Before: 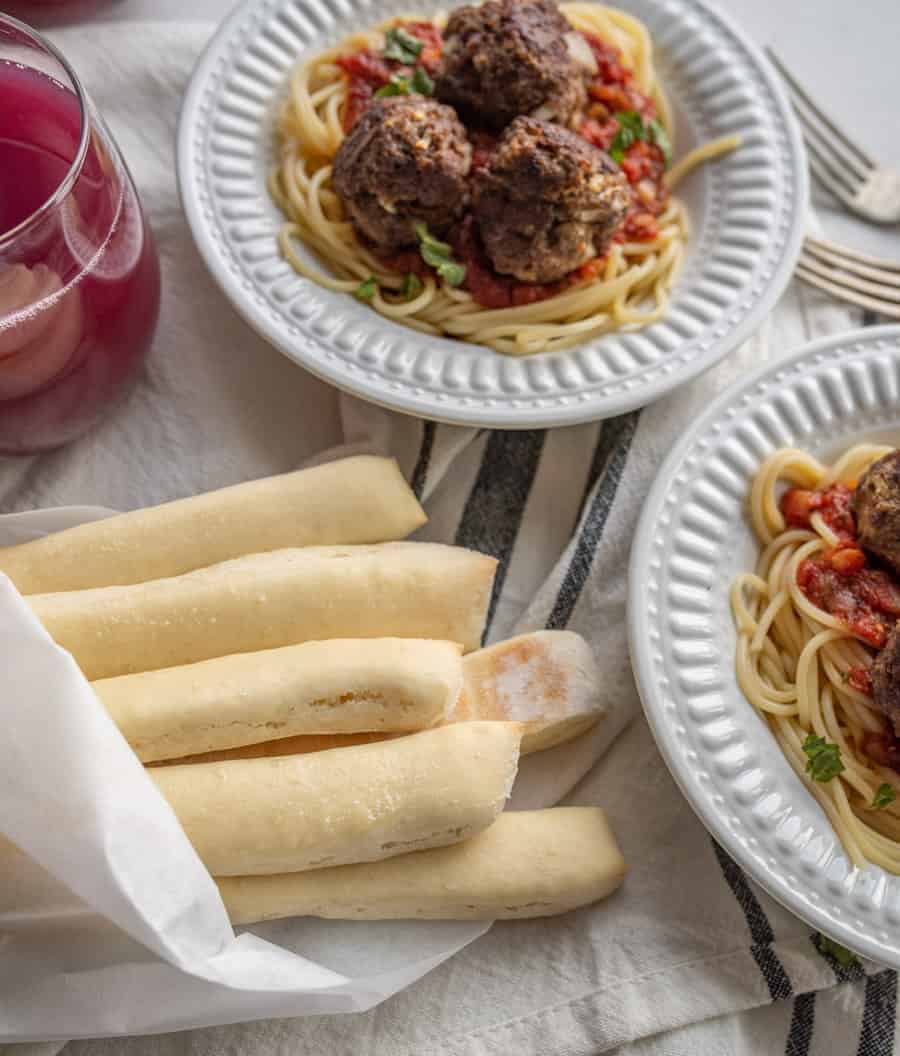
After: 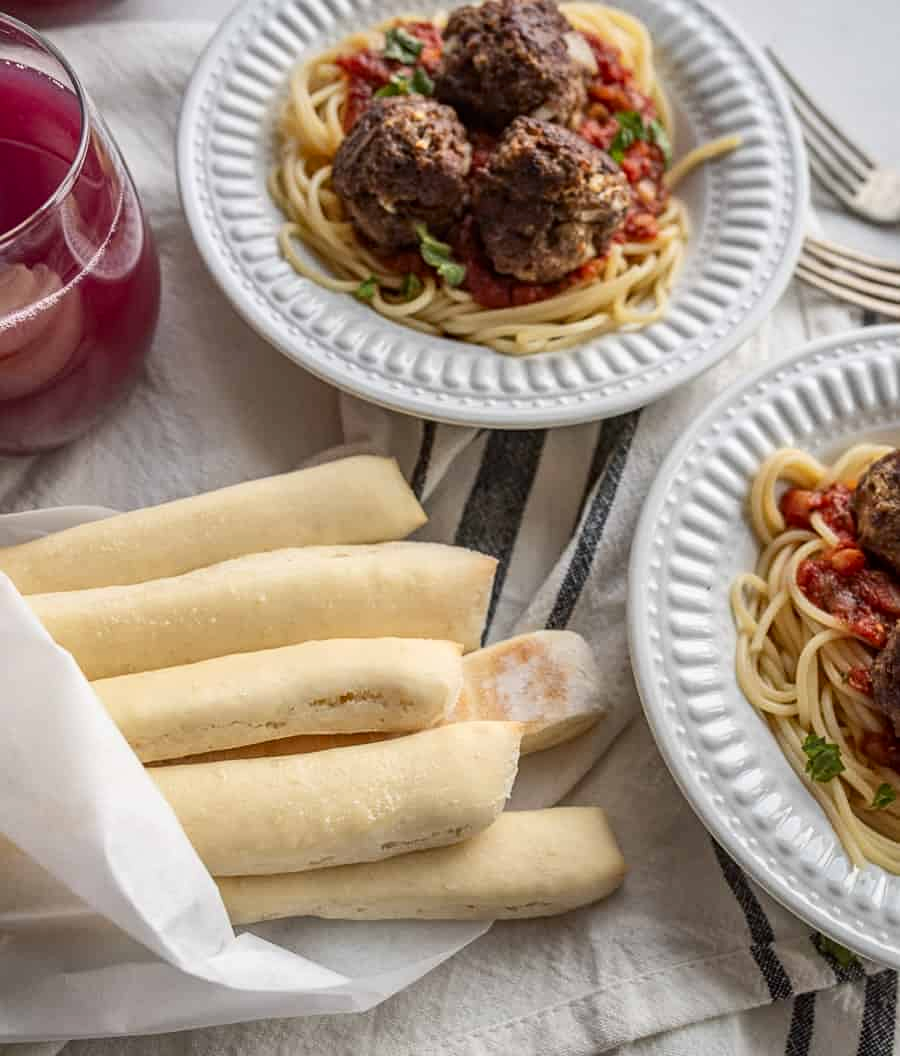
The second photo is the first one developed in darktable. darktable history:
sharpen: amount 0.209
contrast brightness saturation: contrast 0.143
